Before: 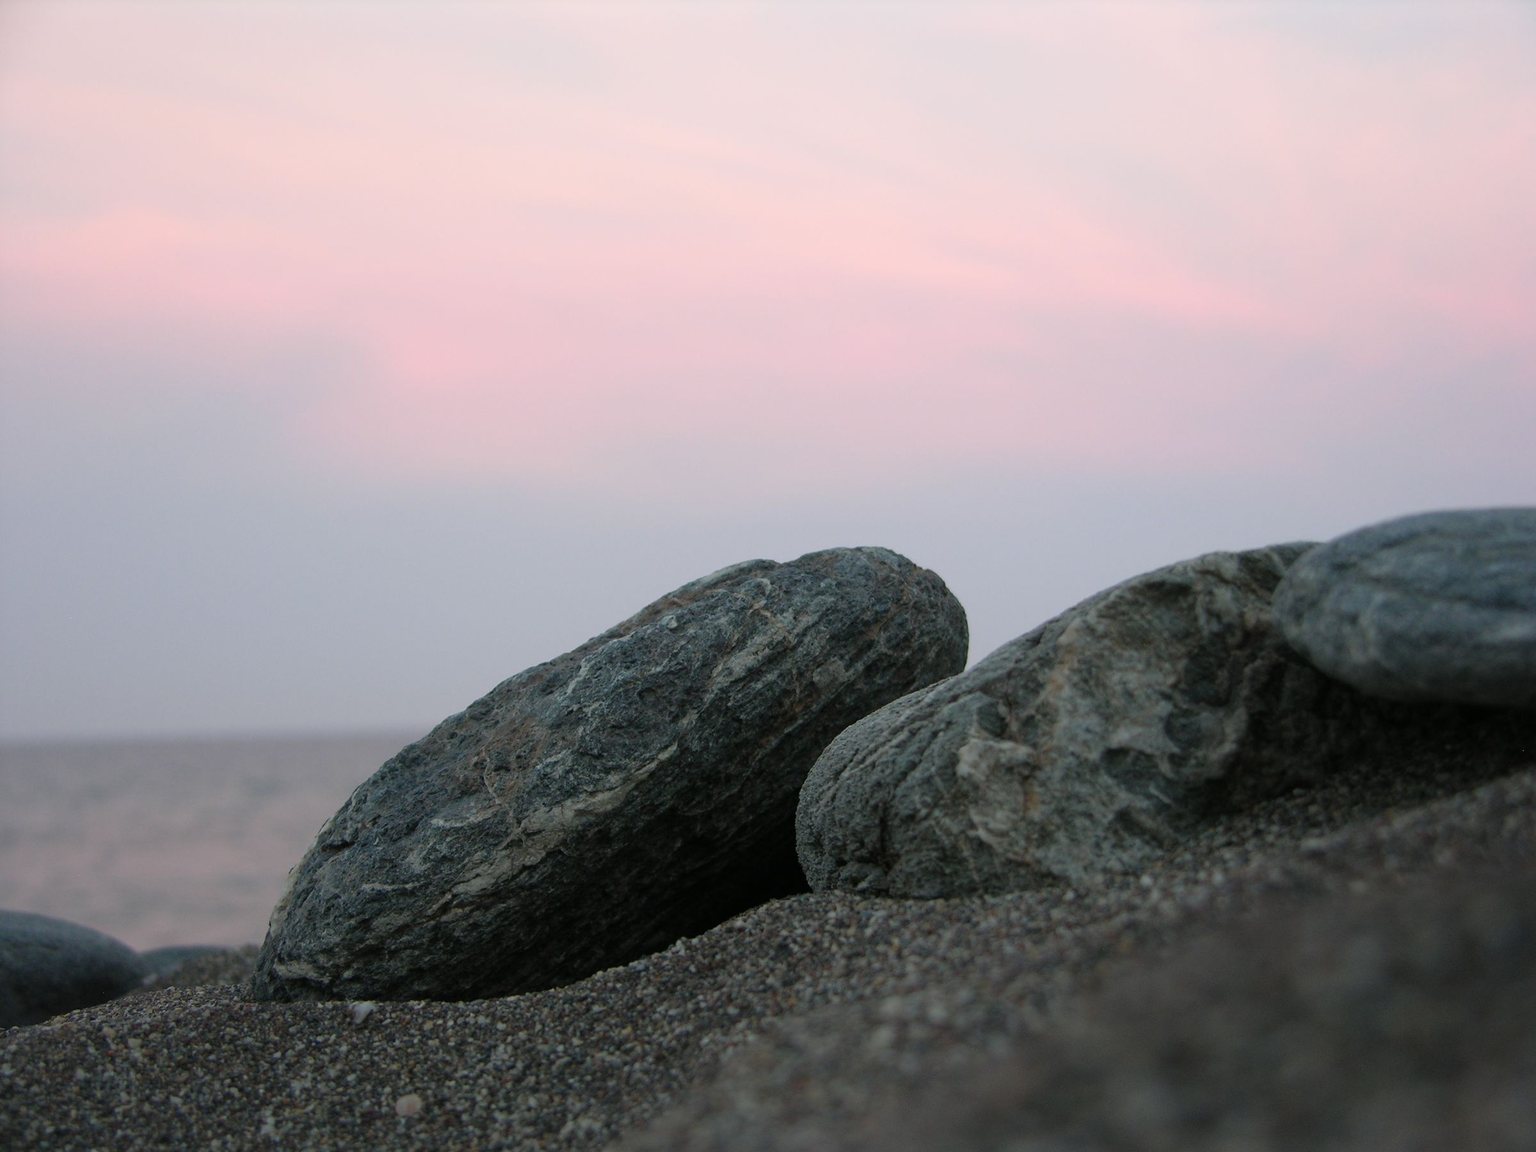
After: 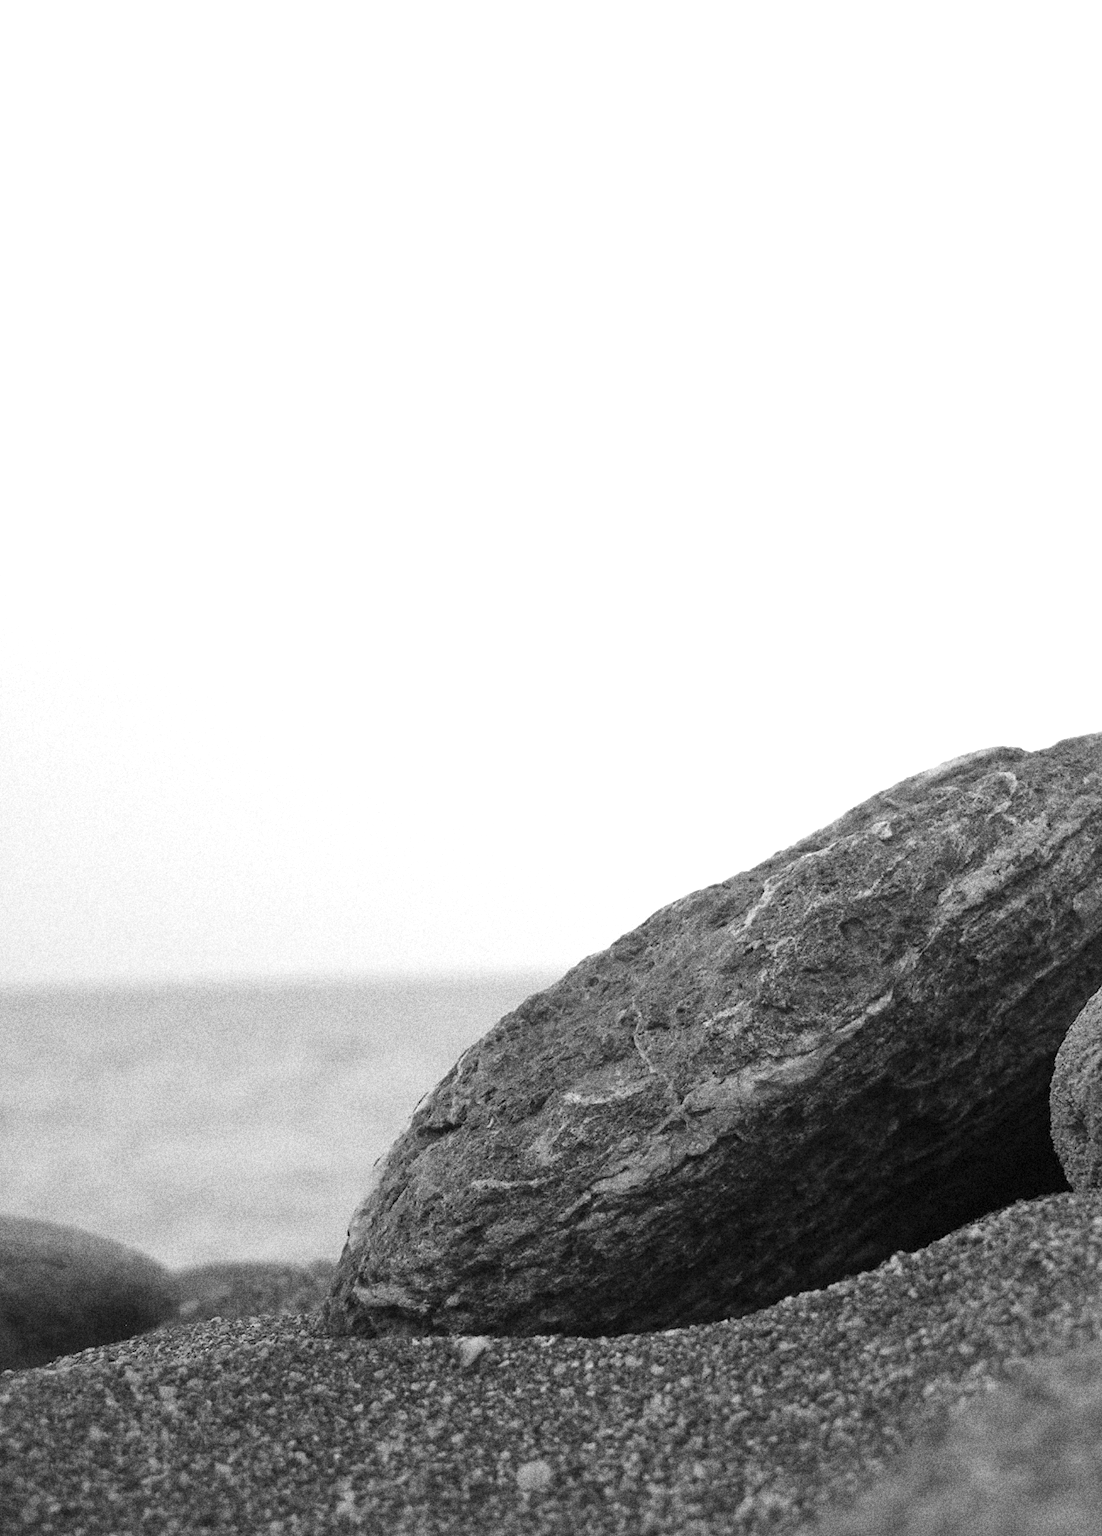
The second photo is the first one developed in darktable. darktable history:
crop: left 0.587%, right 45.588%, bottom 0.086%
white balance: red 1.042, blue 1.17
grain: coarseness 14.49 ISO, strength 48.04%, mid-tones bias 35%
exposure: black level correction 0, exposure 1.3 EV, compensate highlight preservation false
monochrome: size 1
